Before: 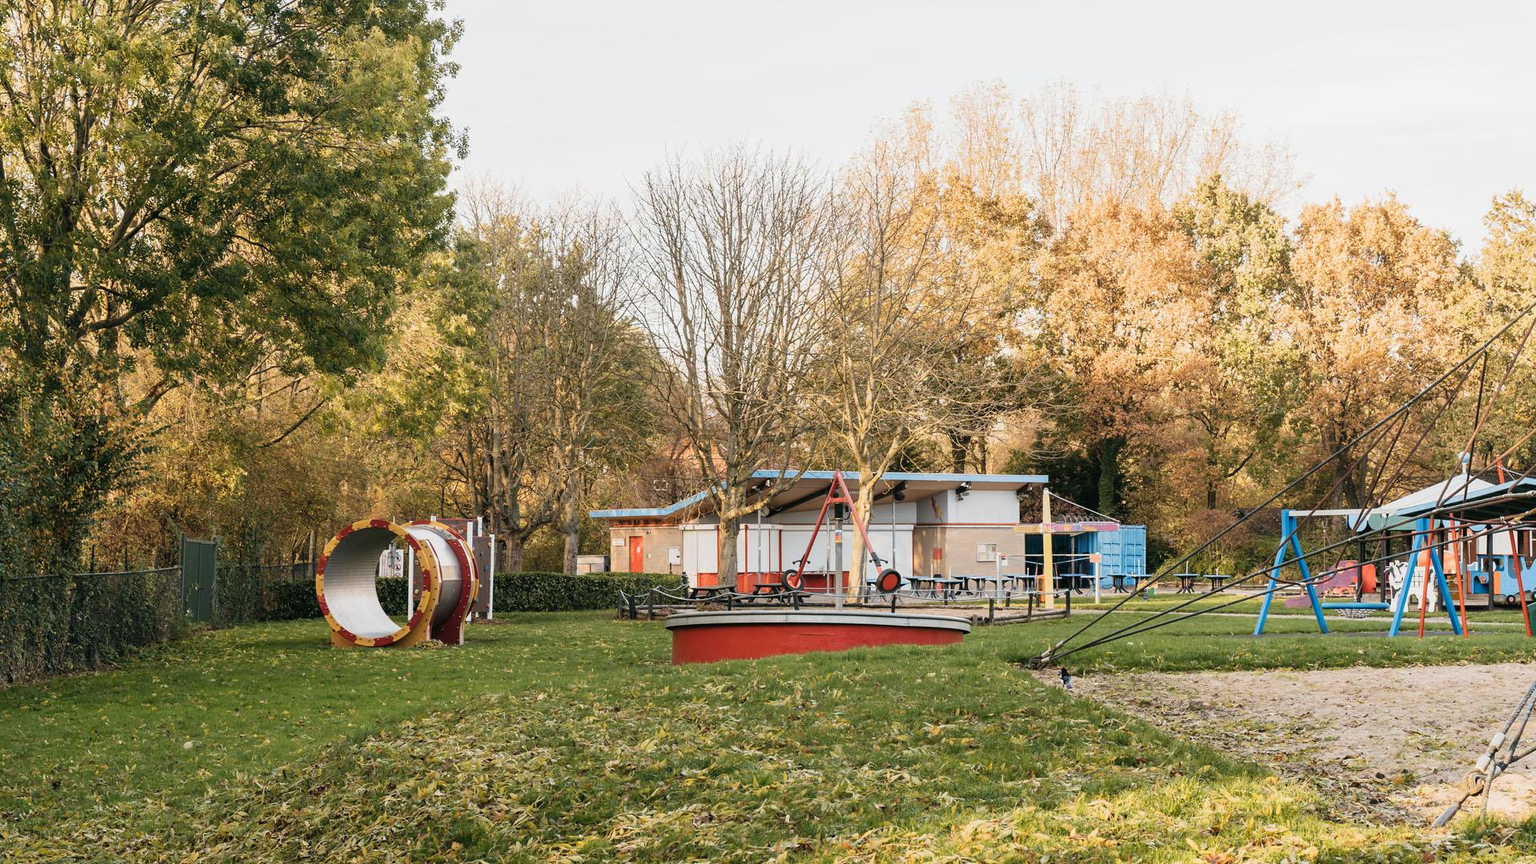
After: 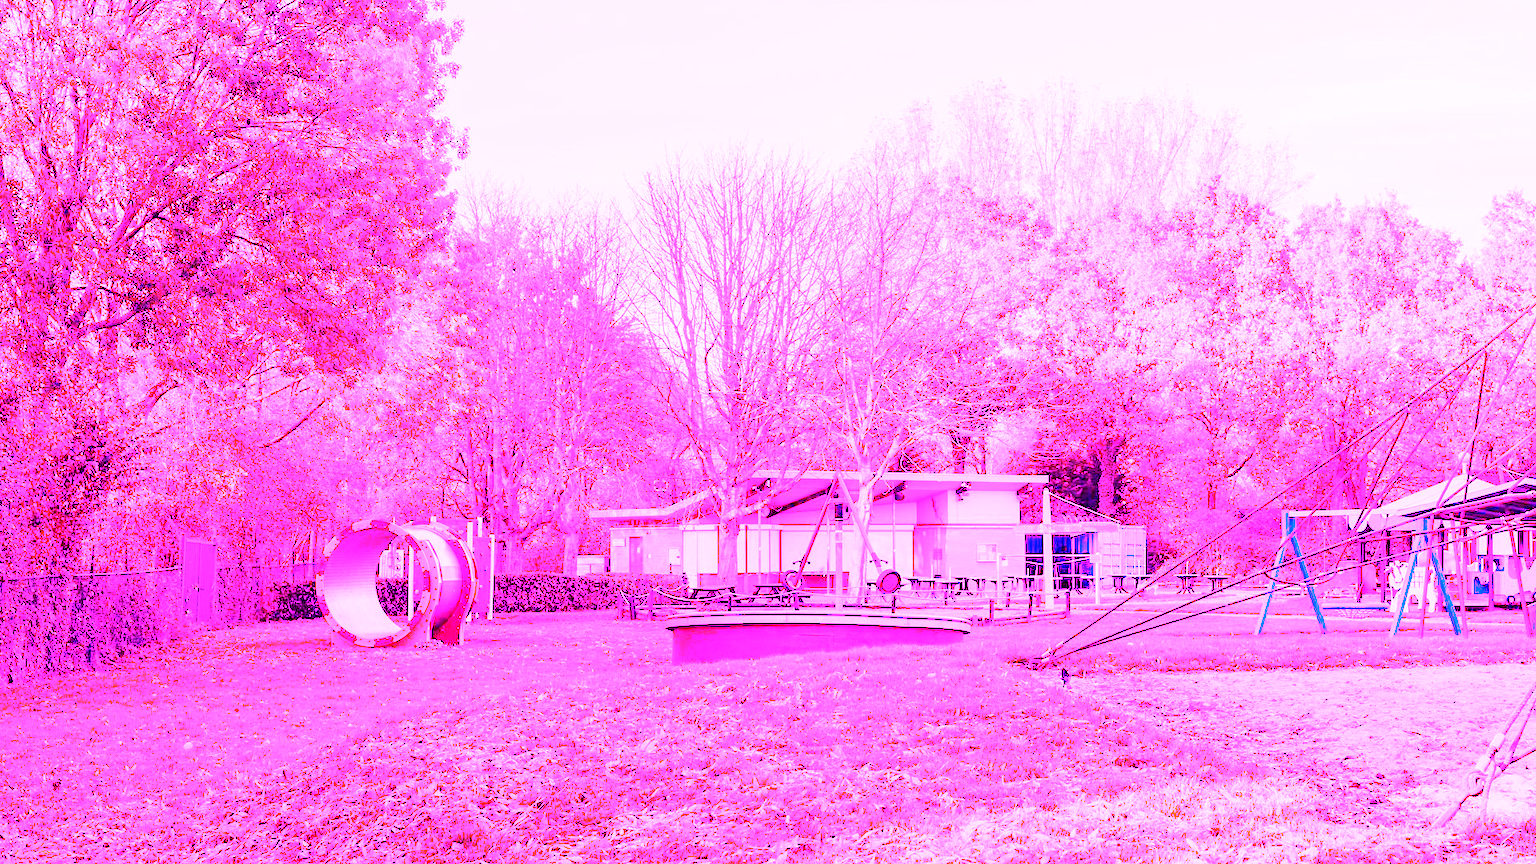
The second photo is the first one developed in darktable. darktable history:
exposure: black level correction 0.007, exposure 0.093 EV, compensate highlight preservation false
white balance: red 8, blue 8
